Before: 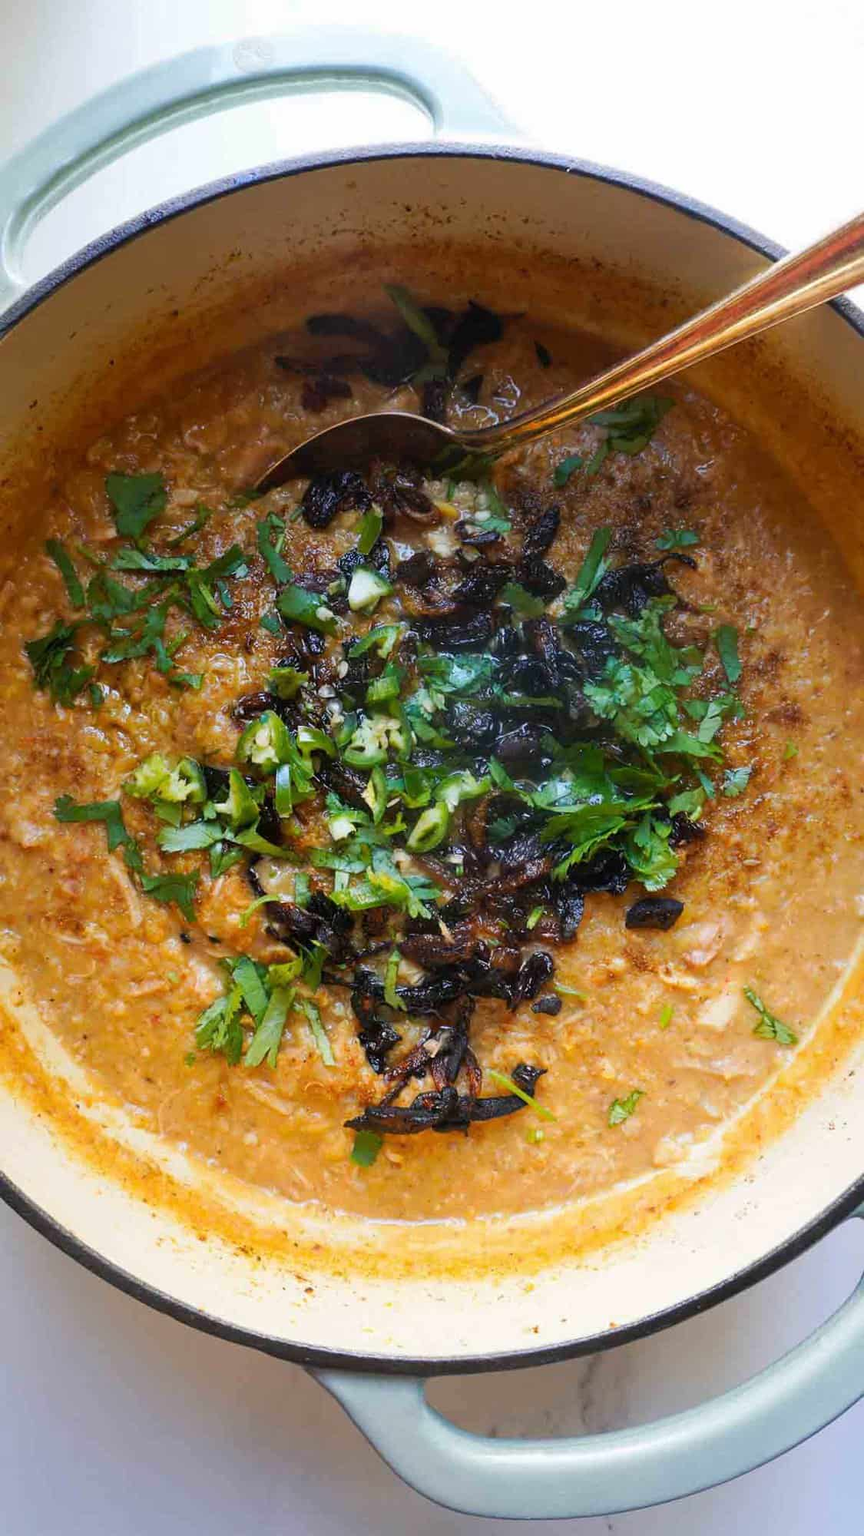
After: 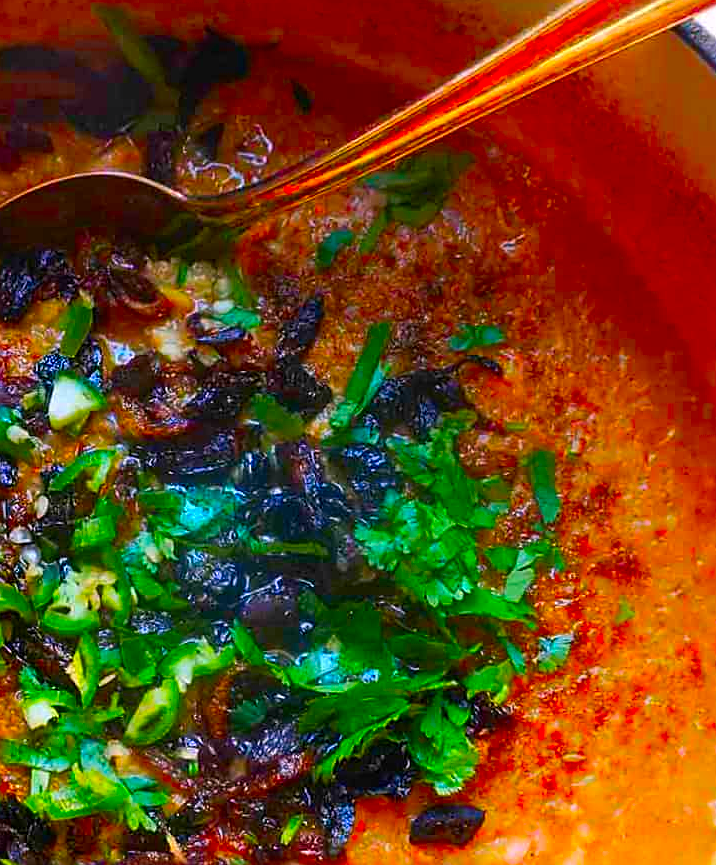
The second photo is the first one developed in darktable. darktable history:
sharpen: on, module defaults
crop: left 36.005%, top 18.293%, right 0.31%, bottom 38.444%
color correction: highlights a* 1.59, highlights b* -1.7, saturation 2.48
